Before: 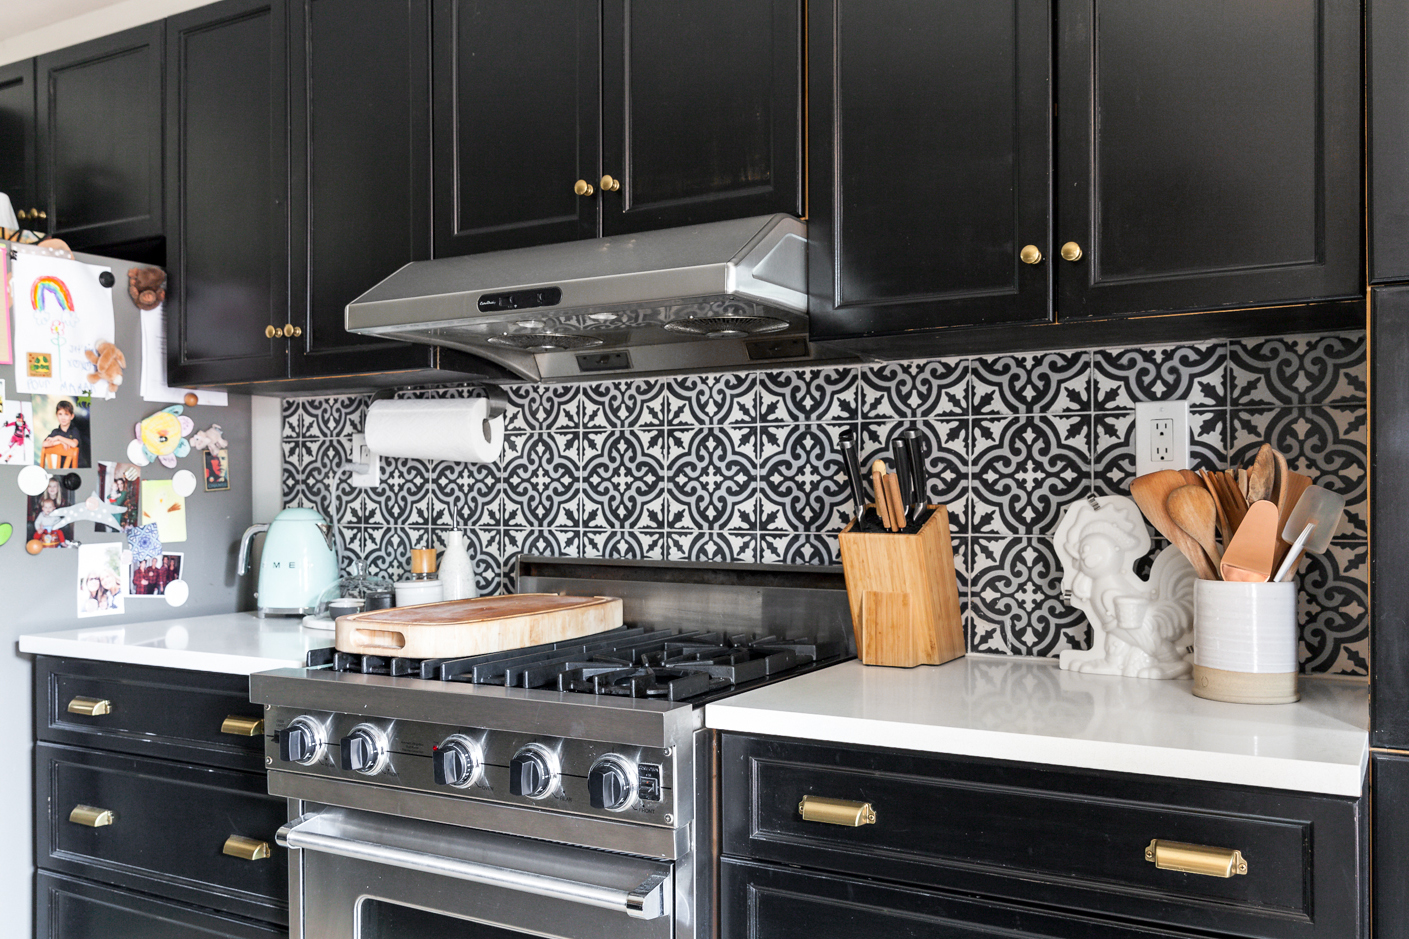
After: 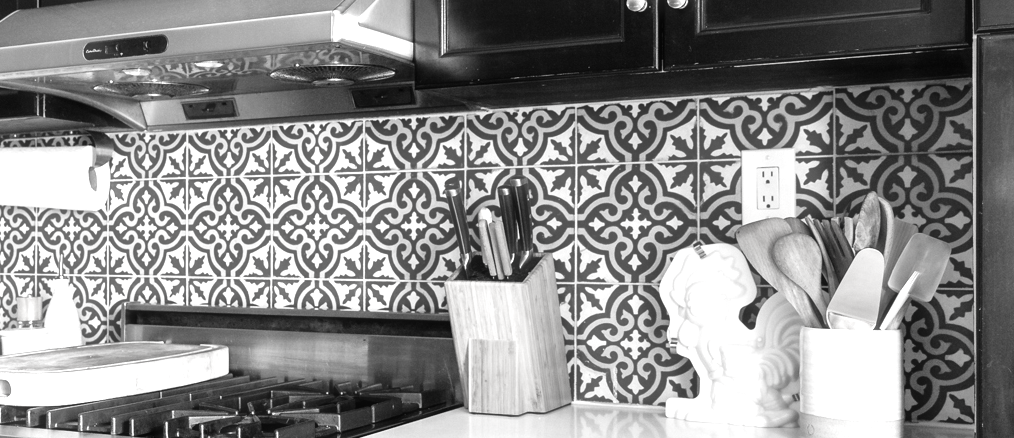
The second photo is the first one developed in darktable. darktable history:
contrast brightness saturation: saturation -0.988
tone equalizer: -8 EV -0.736 EV, -7 EV -0.718 EV, -6 EV -0.575 EV, -5 EV -0.413 EV, -3 EV 0.388 EV, -2 EV 0.6 EV, -1 EV 0.679 EV, +0 EV 0.756 EV, mask exposure compensation -0.5 EV
crop and rotate: left 28.01%, top 26.99%, bottom 26.352%
haze removal: strength -0.113, compatibility mode true
